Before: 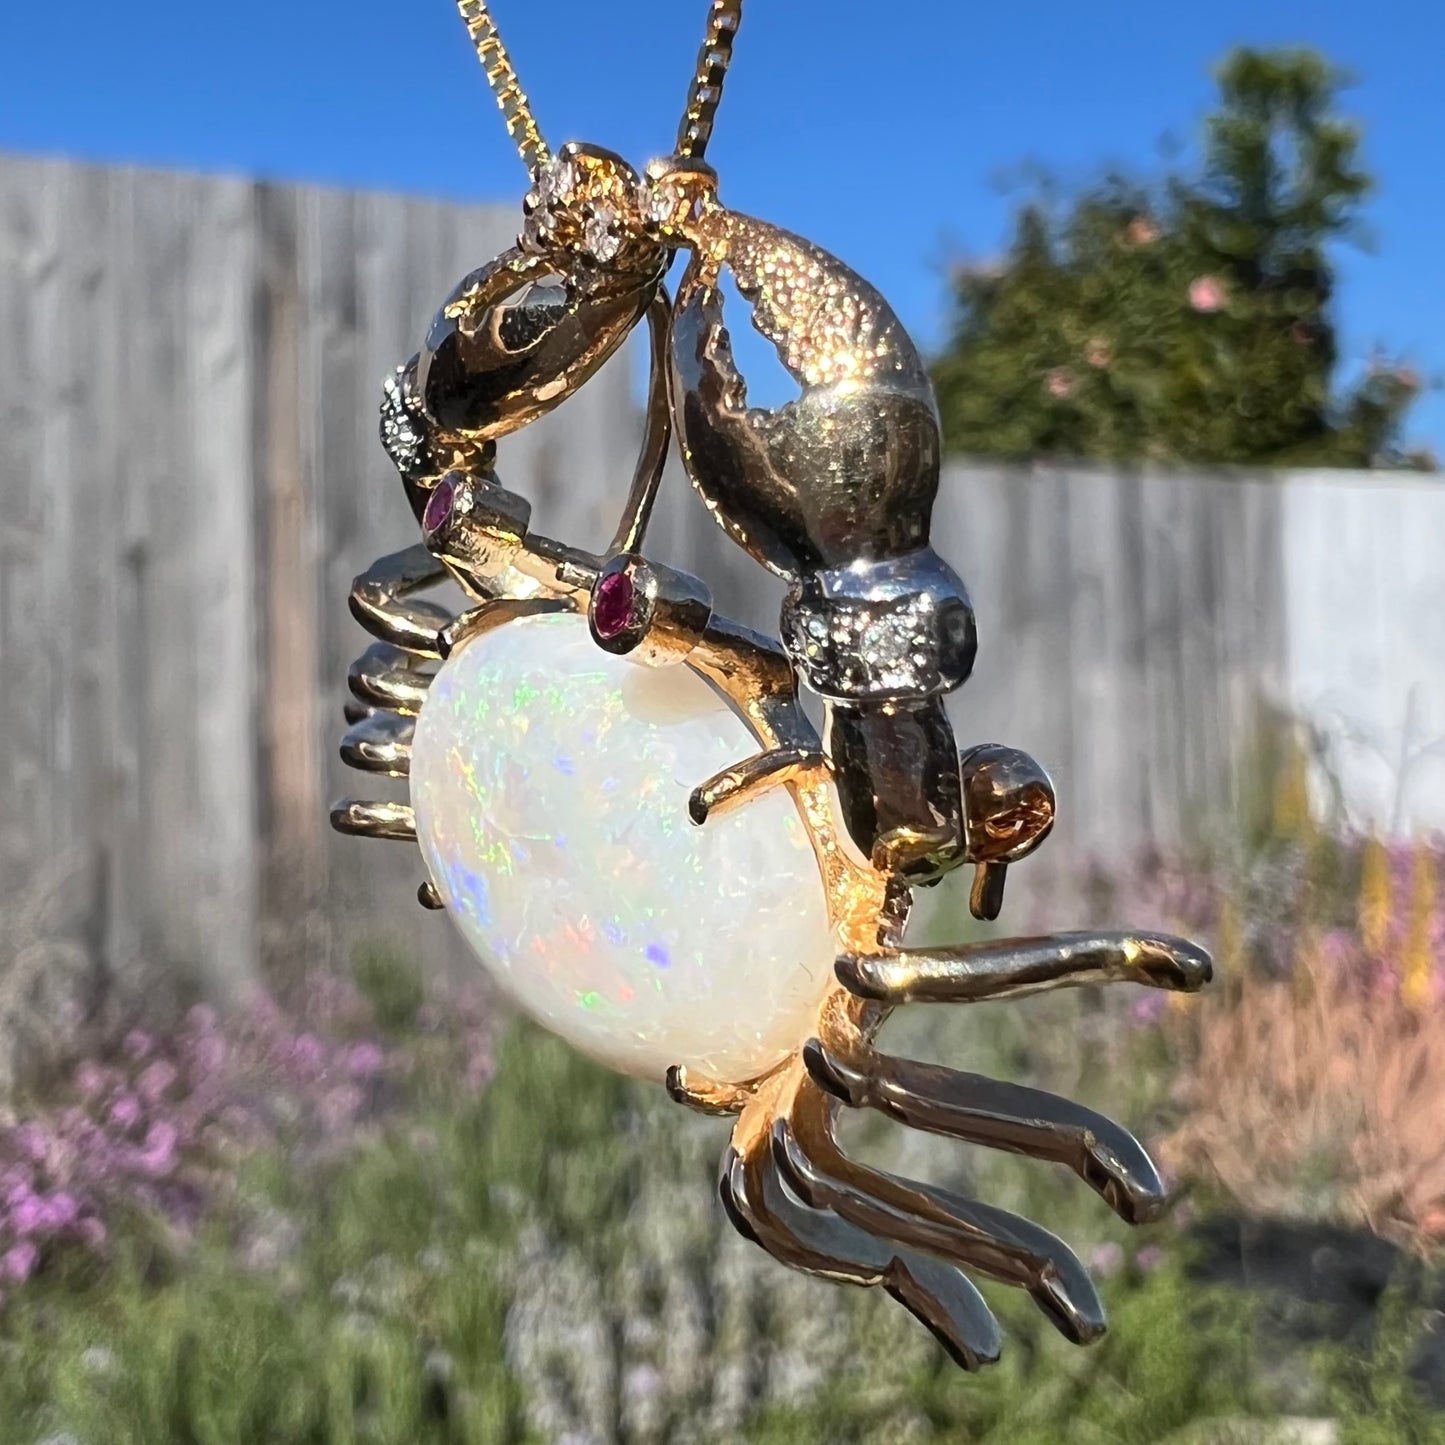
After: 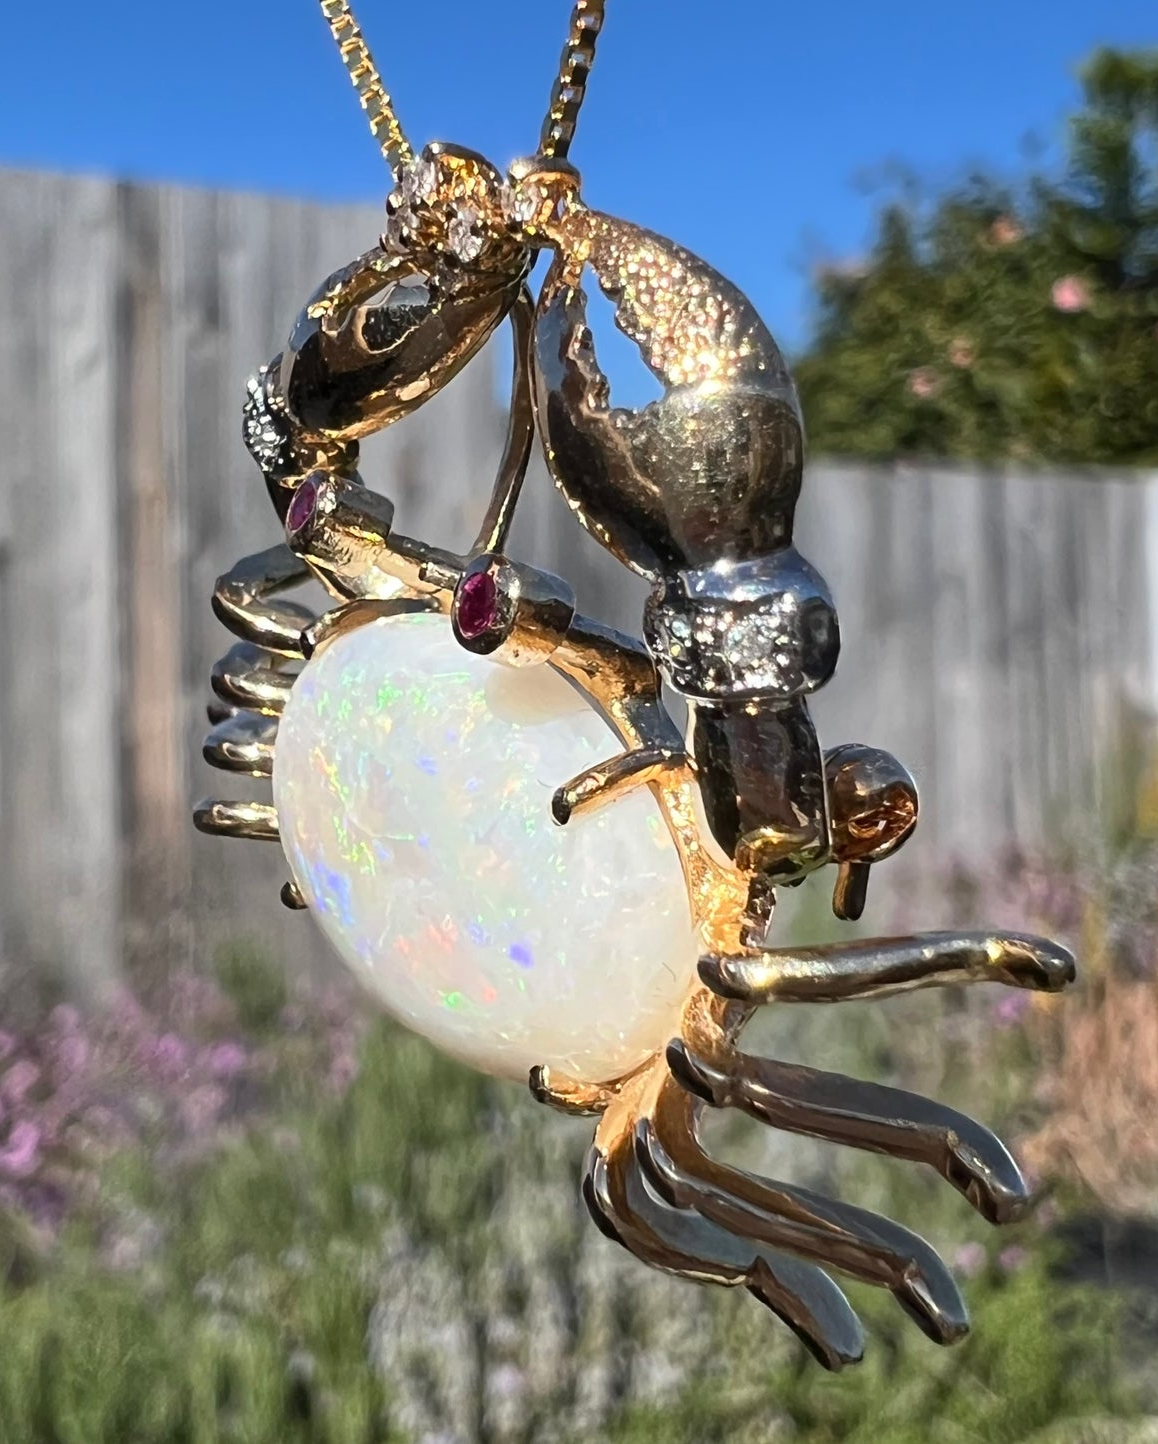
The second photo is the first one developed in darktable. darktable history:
crop and rotate: left 9.549%, right 10.254%
